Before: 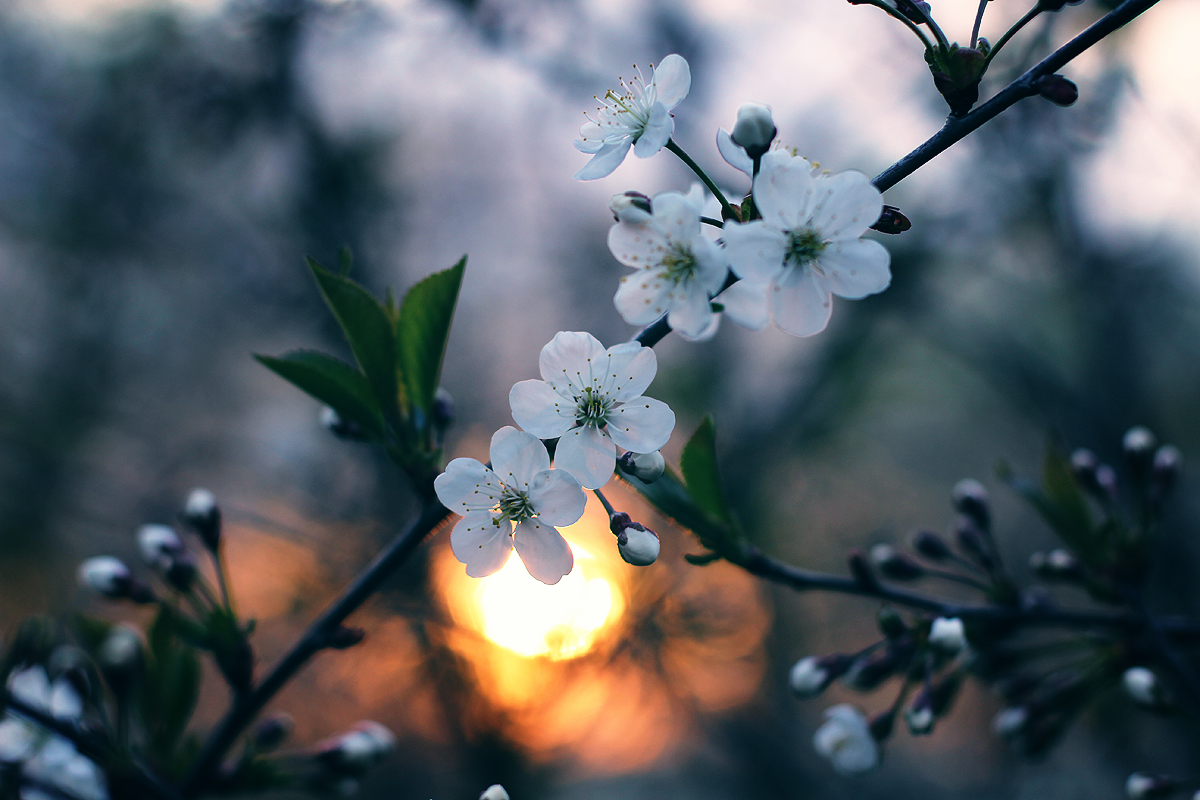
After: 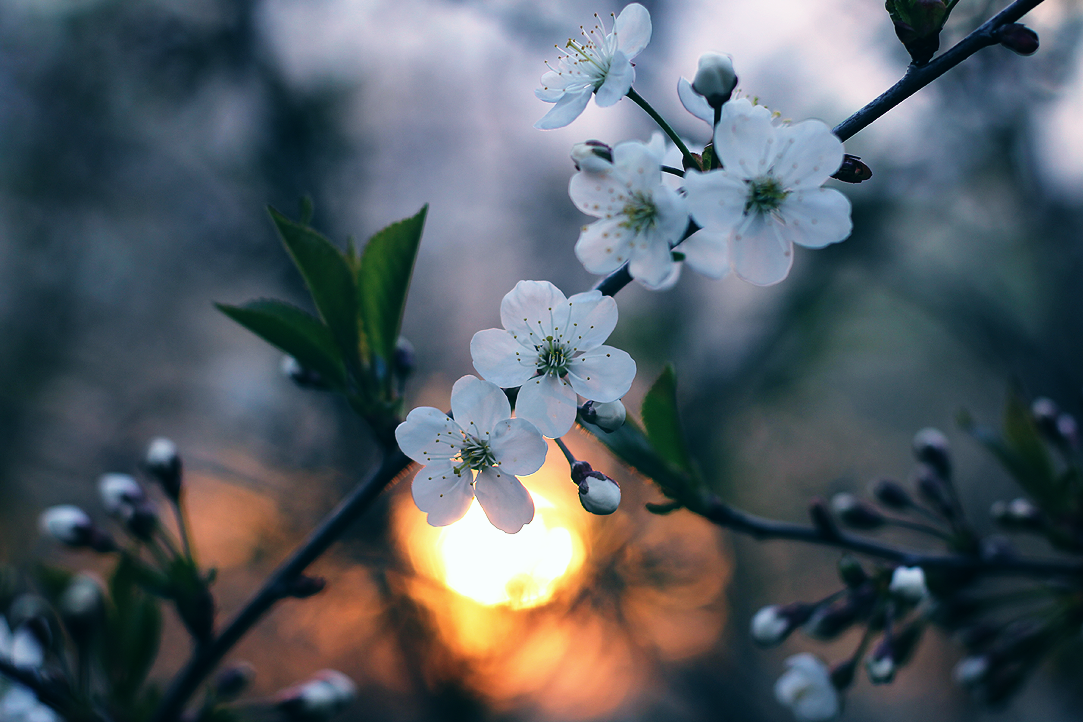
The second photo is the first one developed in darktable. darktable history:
white balance: red 0.982, blue 1.018
crop: left 3.305%, top 6.436%, right 6.389%, bottom 3.258%
